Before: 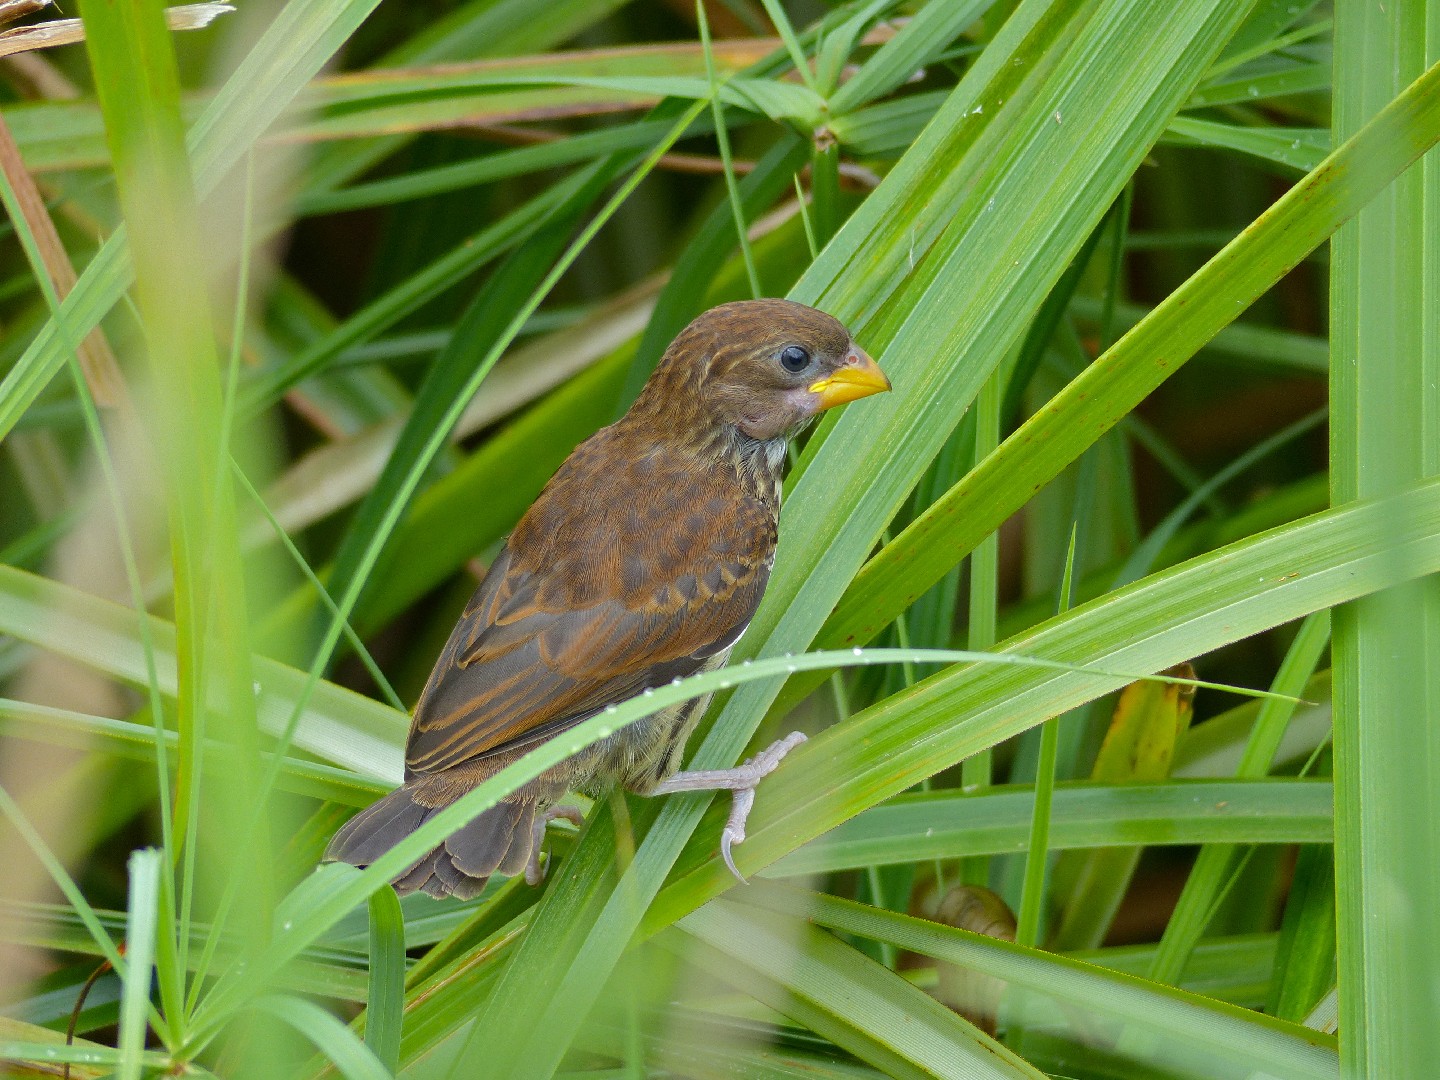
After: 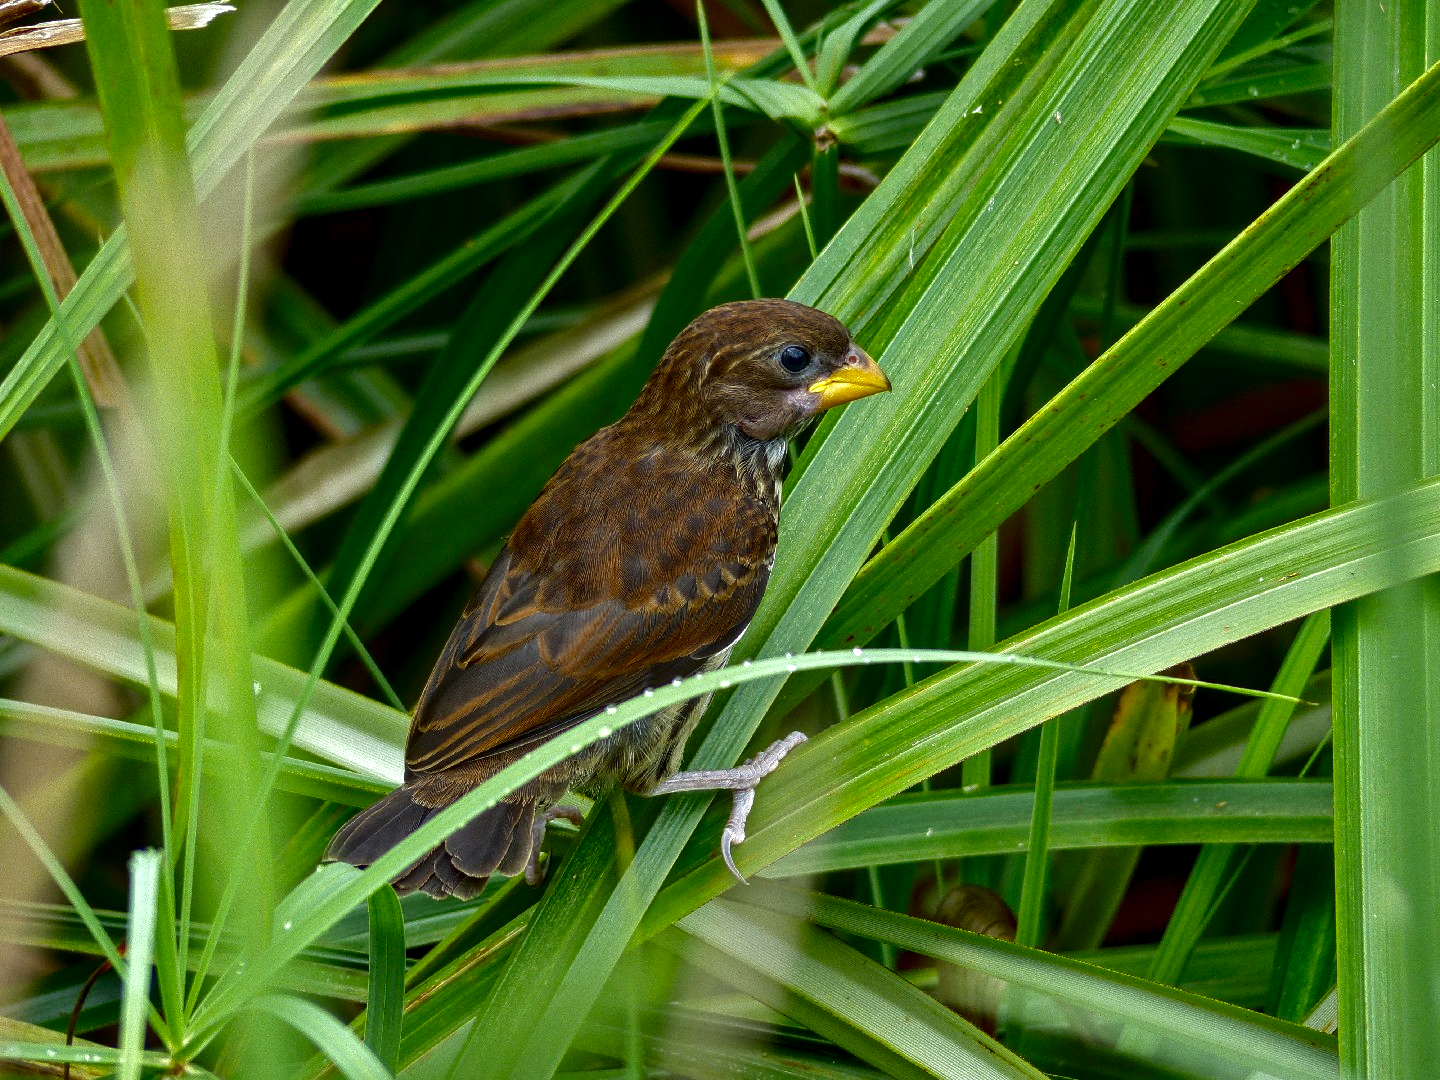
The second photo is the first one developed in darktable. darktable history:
local contrast: detail 130%
contrast brightness saturation: brightness -0.525
exposure: black level correction 0.001, exposure 0.498 EV, compensate highlight preservation false
